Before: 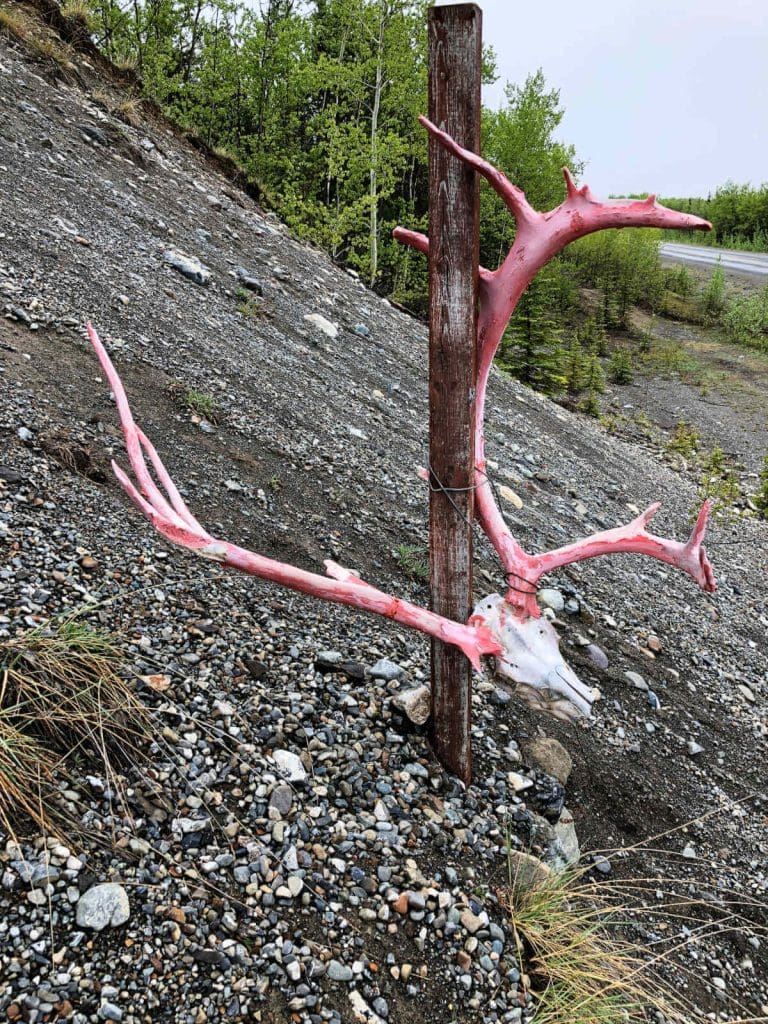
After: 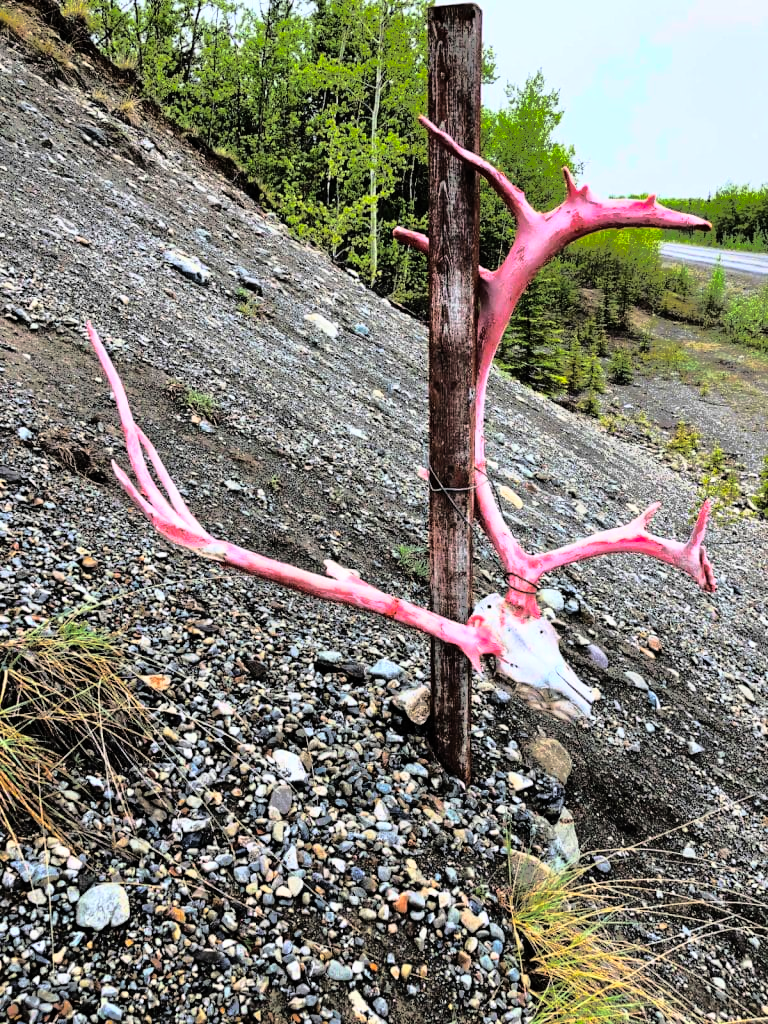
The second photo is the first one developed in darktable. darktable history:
rgb curve: curves: ch0 [(0, 0) (0.21, 0.15) (0.24, 0.21) (0.5, 0.75) (0.75, 0.96) (0.89, 0.99) (1, 1)]; ch1 [(0, 0.02) (0.21, 0.13) (0.25, 0.2) (0.5, 0.67) (0.75, 0.9) (0.89, 0.97) (1, 1)]; ch2 [(0, 0.02) (0.21, 0.13) (0.25, 0.2) (0.5, 0.67) (0.75, 0.9) (0.89, 0.97) (1, 1)], compensate middle gray true
shadows and highlights: shadows 38.43, highlights -74.54
